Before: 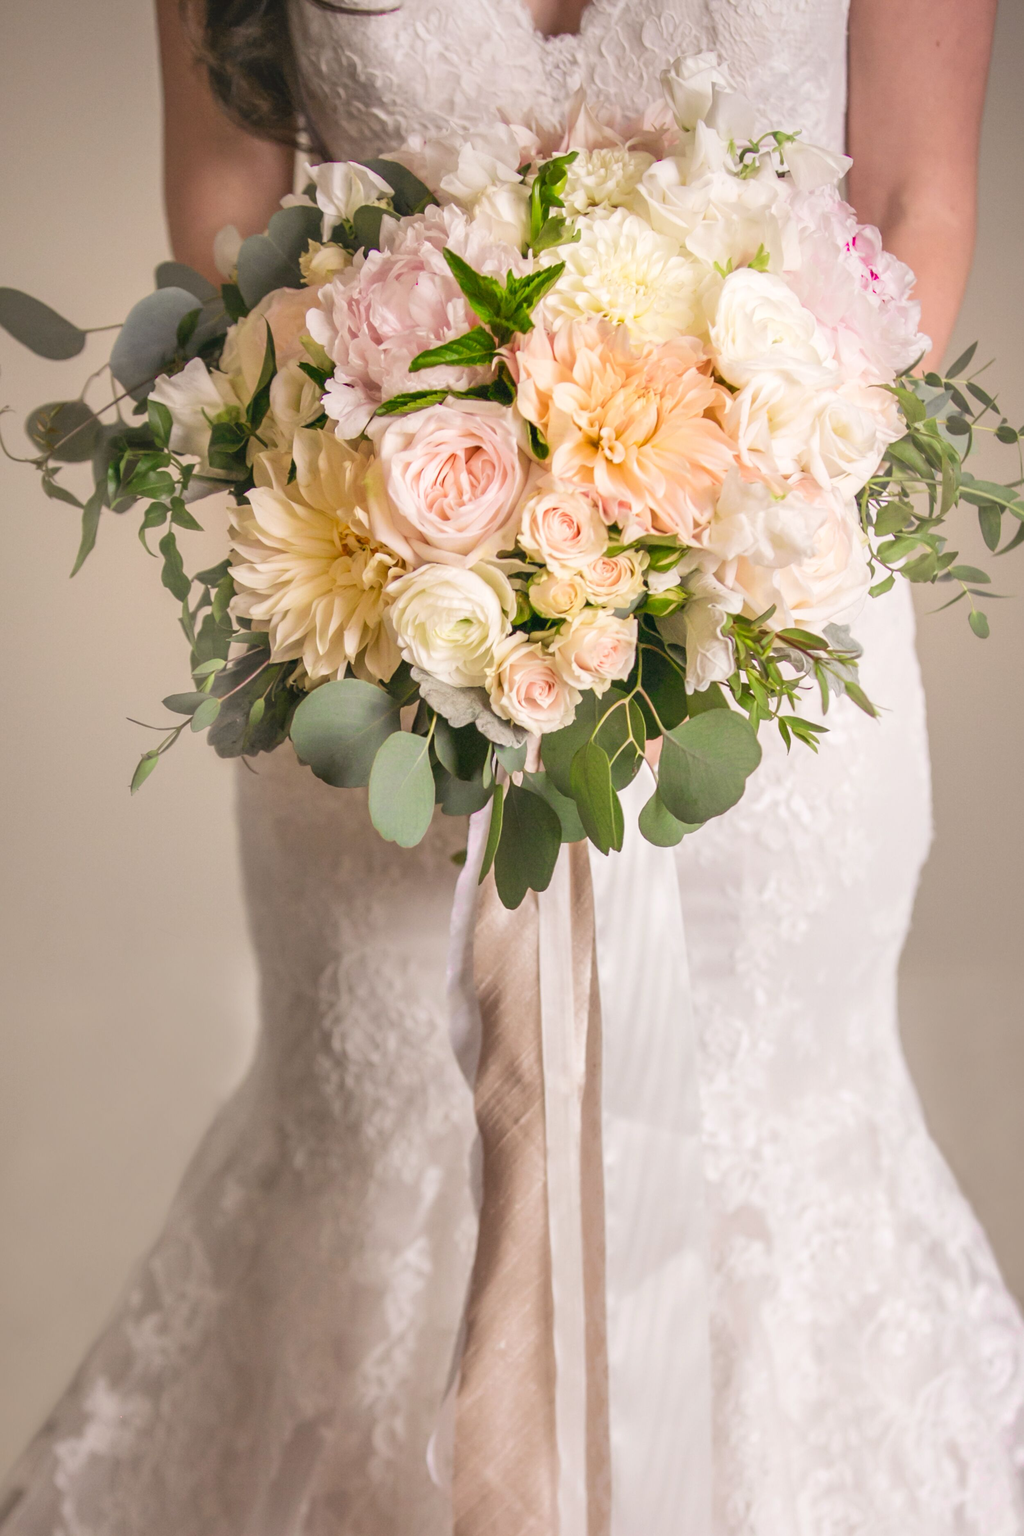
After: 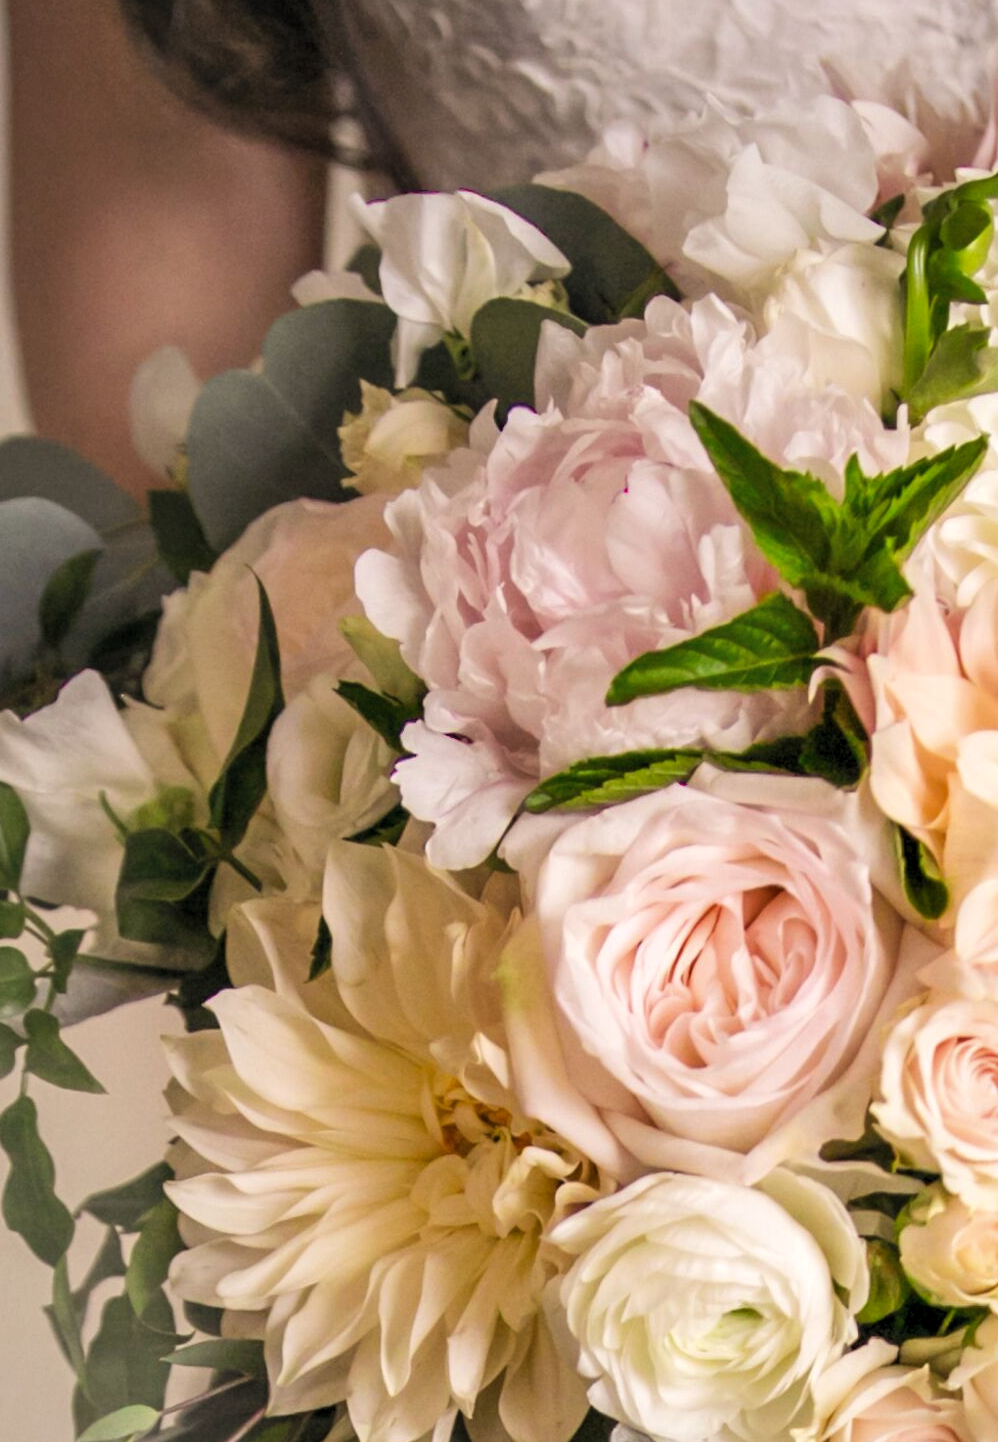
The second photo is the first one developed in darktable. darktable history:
crop: left 15.718%, top 5.422%, right 44.348%, bottom 56.116%
levels: mode automatic, black 0.057%, levels [0.008, 0.318, 0.836]
shadows and highlights: shadows 29.24, highlights -29.46, low approximation 0.01, soften with gaussian
